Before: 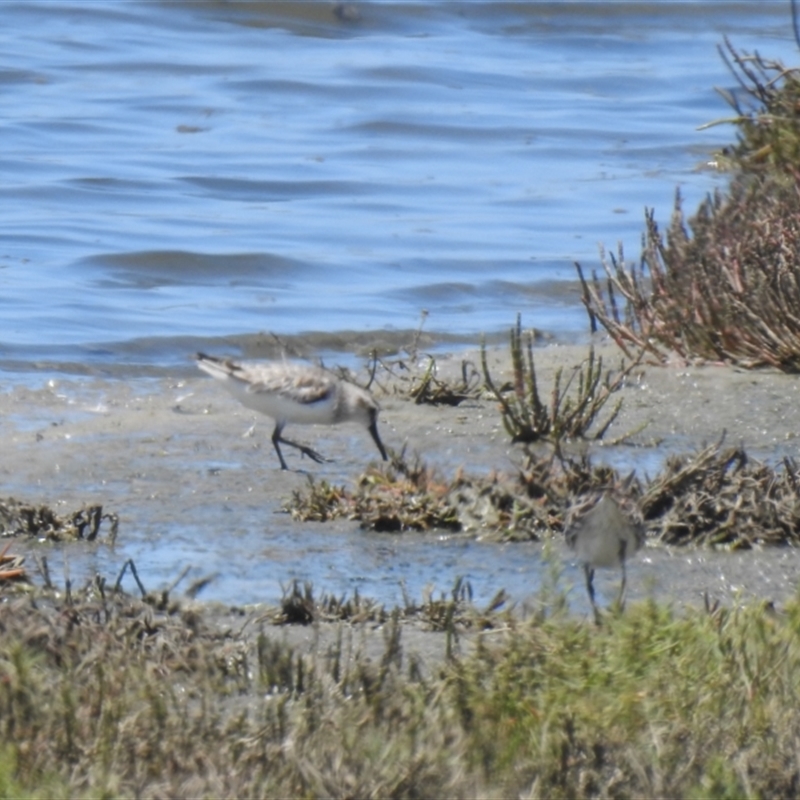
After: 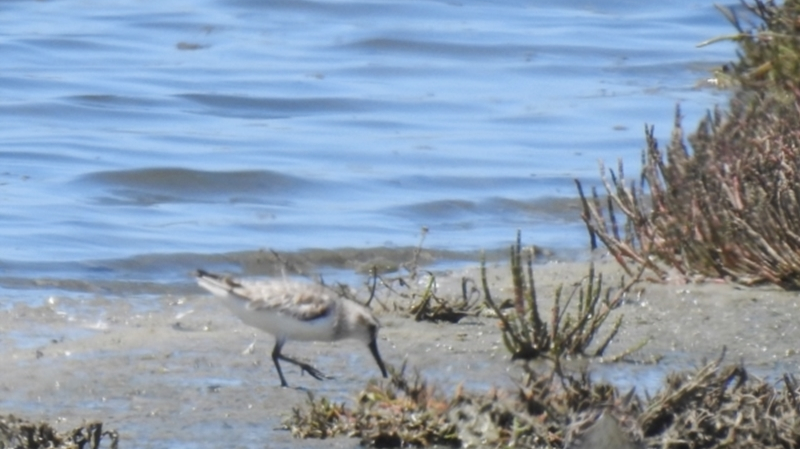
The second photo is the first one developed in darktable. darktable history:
crop and rotate: top 10.432%, bottom 33.319%
base curve: curves: ch0 [(0, 0) (0.472, 0.508) (1, 1)], preserve colors none
